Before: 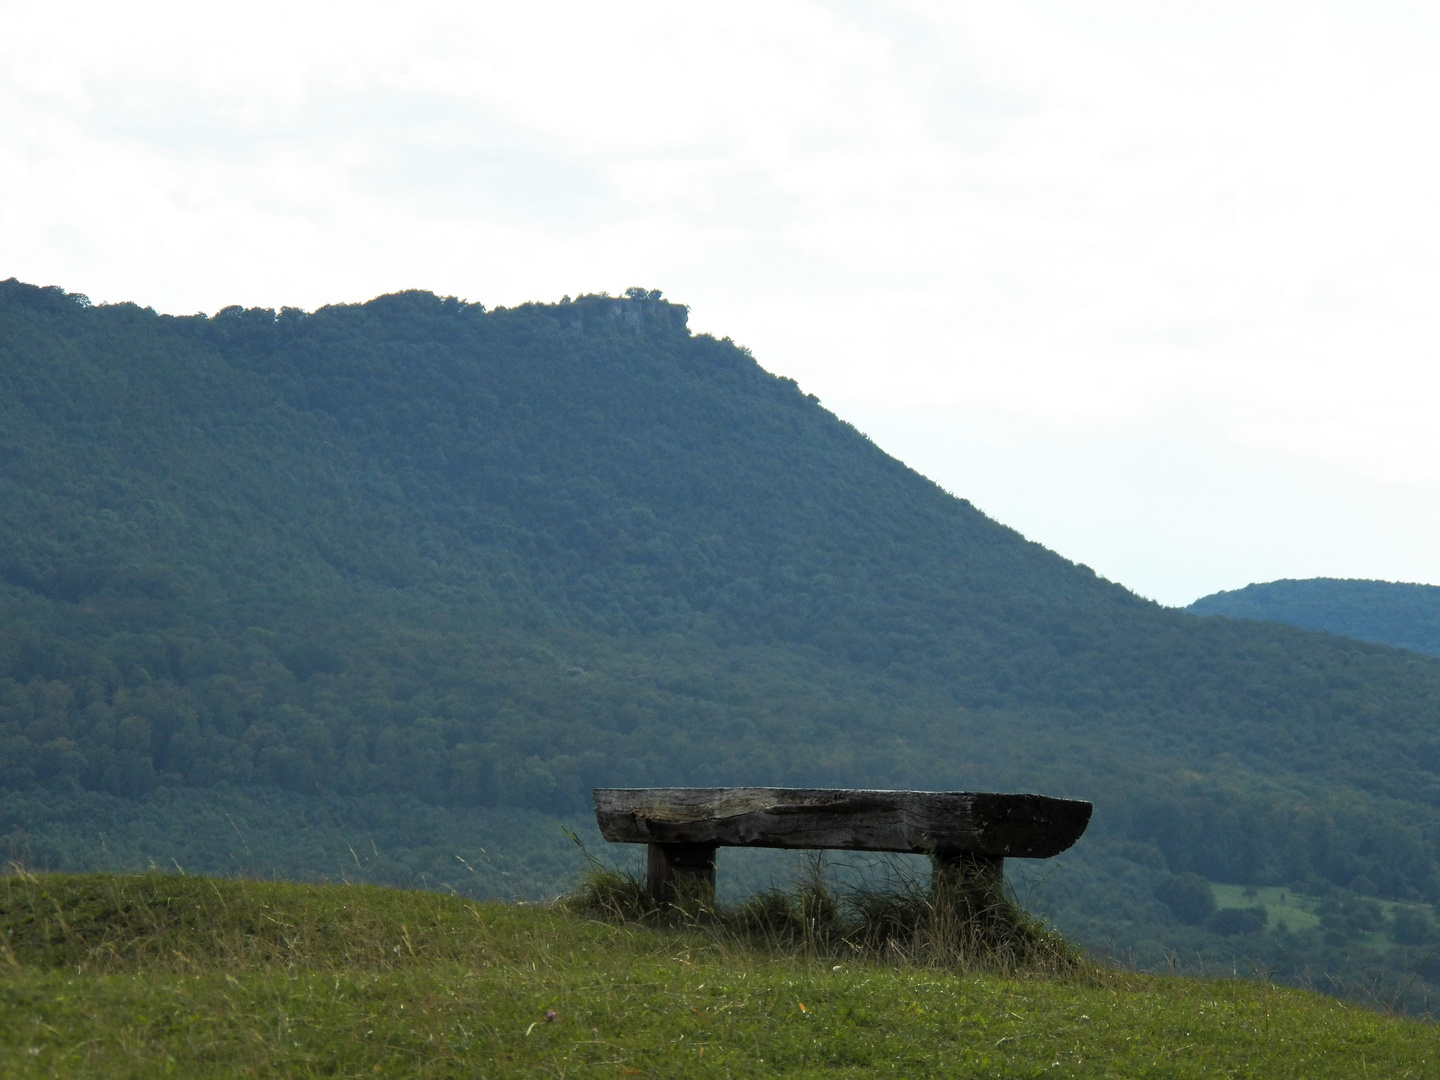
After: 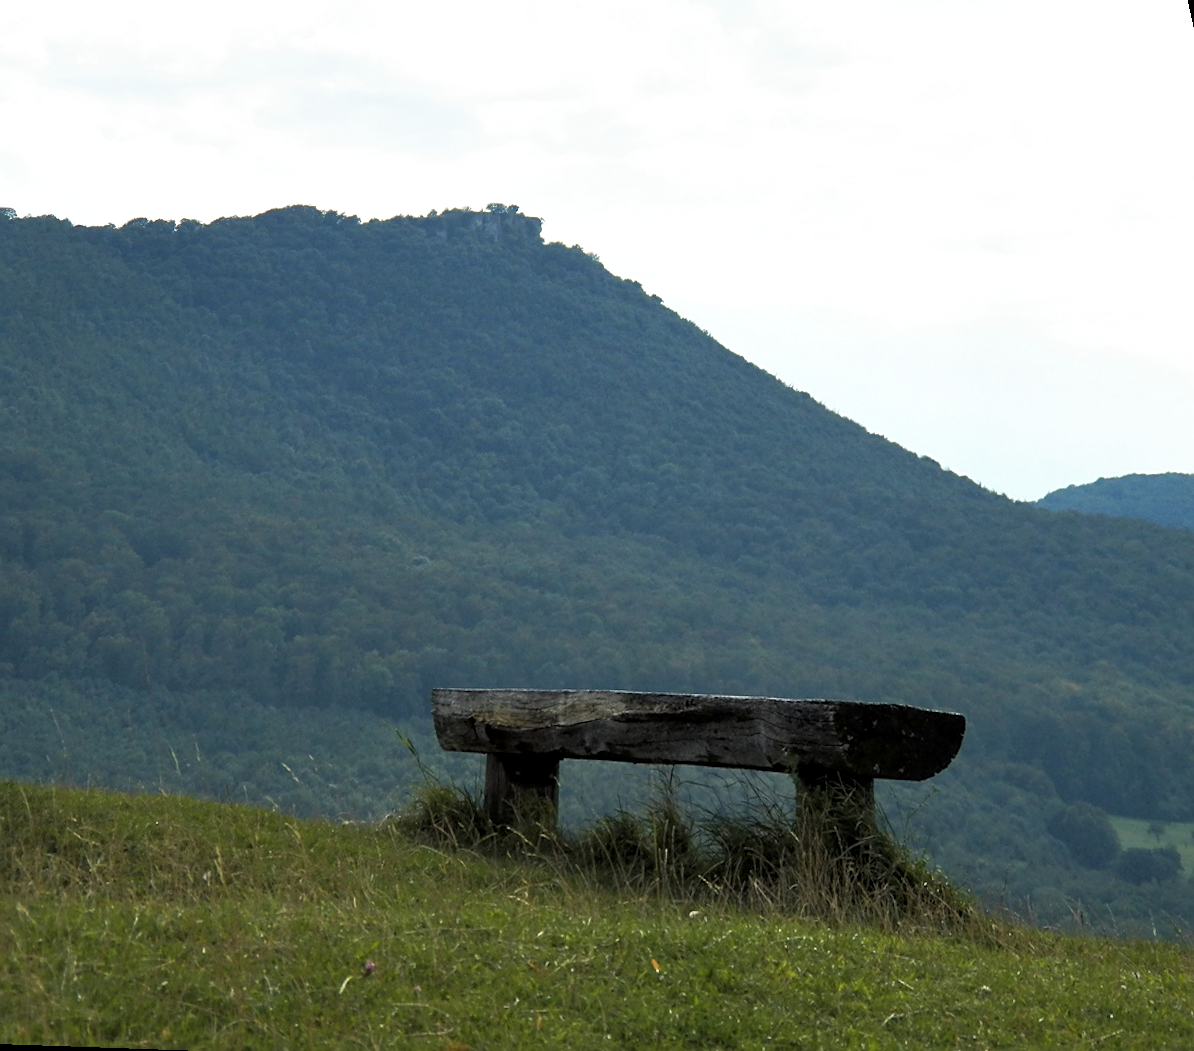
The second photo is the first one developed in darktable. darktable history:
sharpen: on, module defaults
local contrast: highlights 100%, shadows 100%, detail 120%, midtone range 0.2
contrast equalizer: y [[0.5 ×4, 0.467, 0.376], [0.5 ×6], [0.5 ×6], [0 ×6], [0 ×6]]
rotate and perspective: rotation 0.72°, lens shift (vertical) -0.352, lens shift (horizontal) -0.051, crop left 0.152, crop right 0.859, crop top 0.019, crop bottom 0.964
